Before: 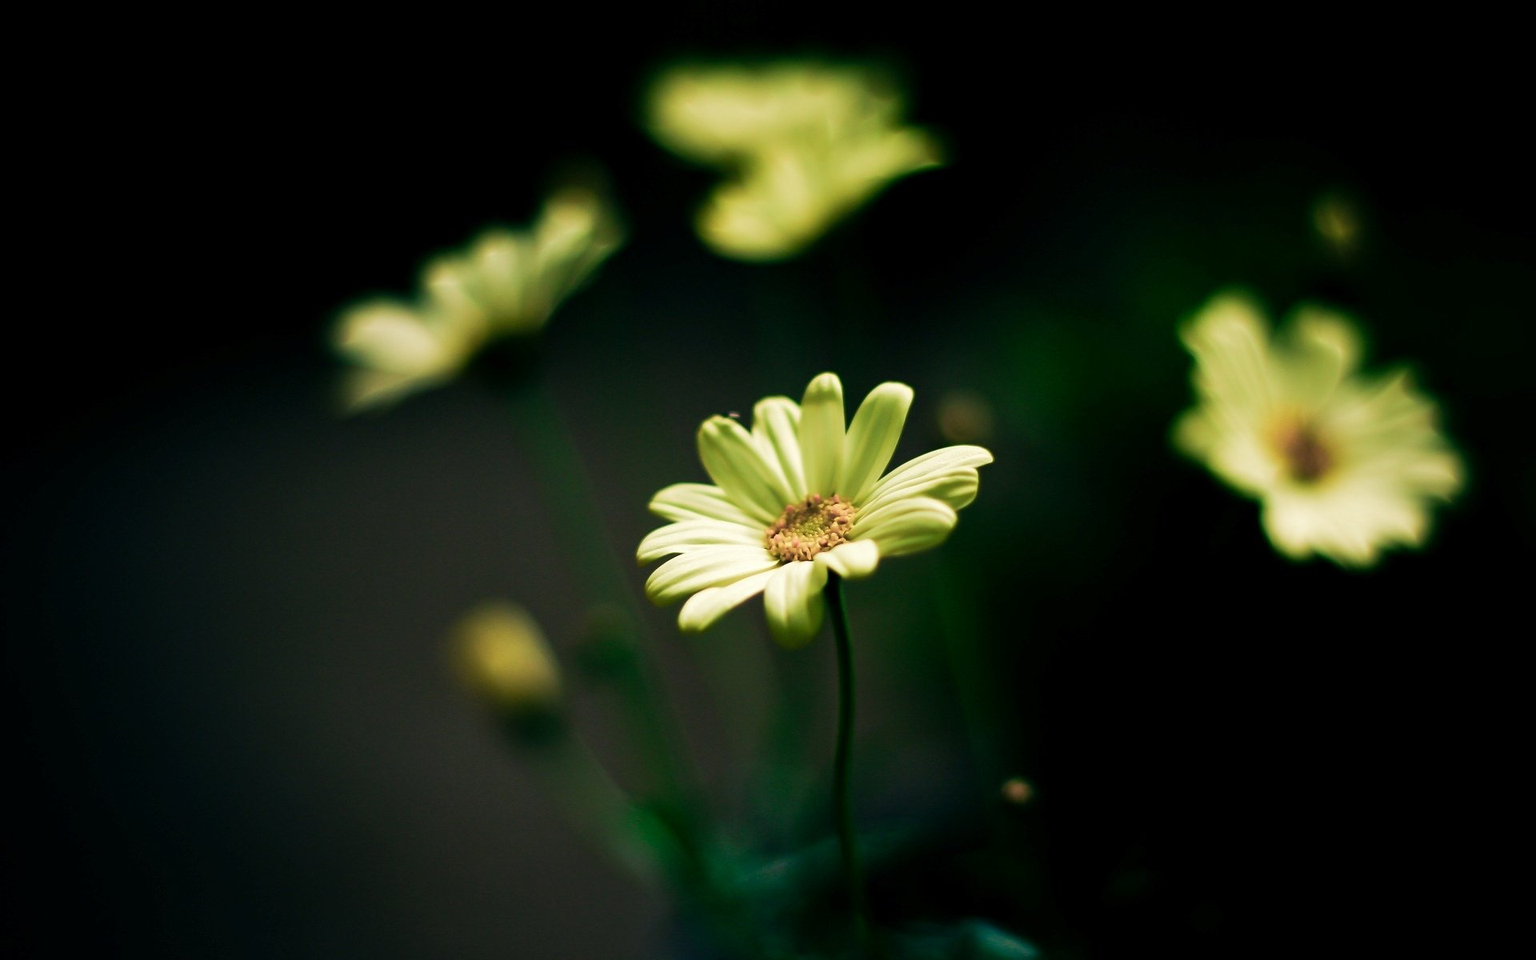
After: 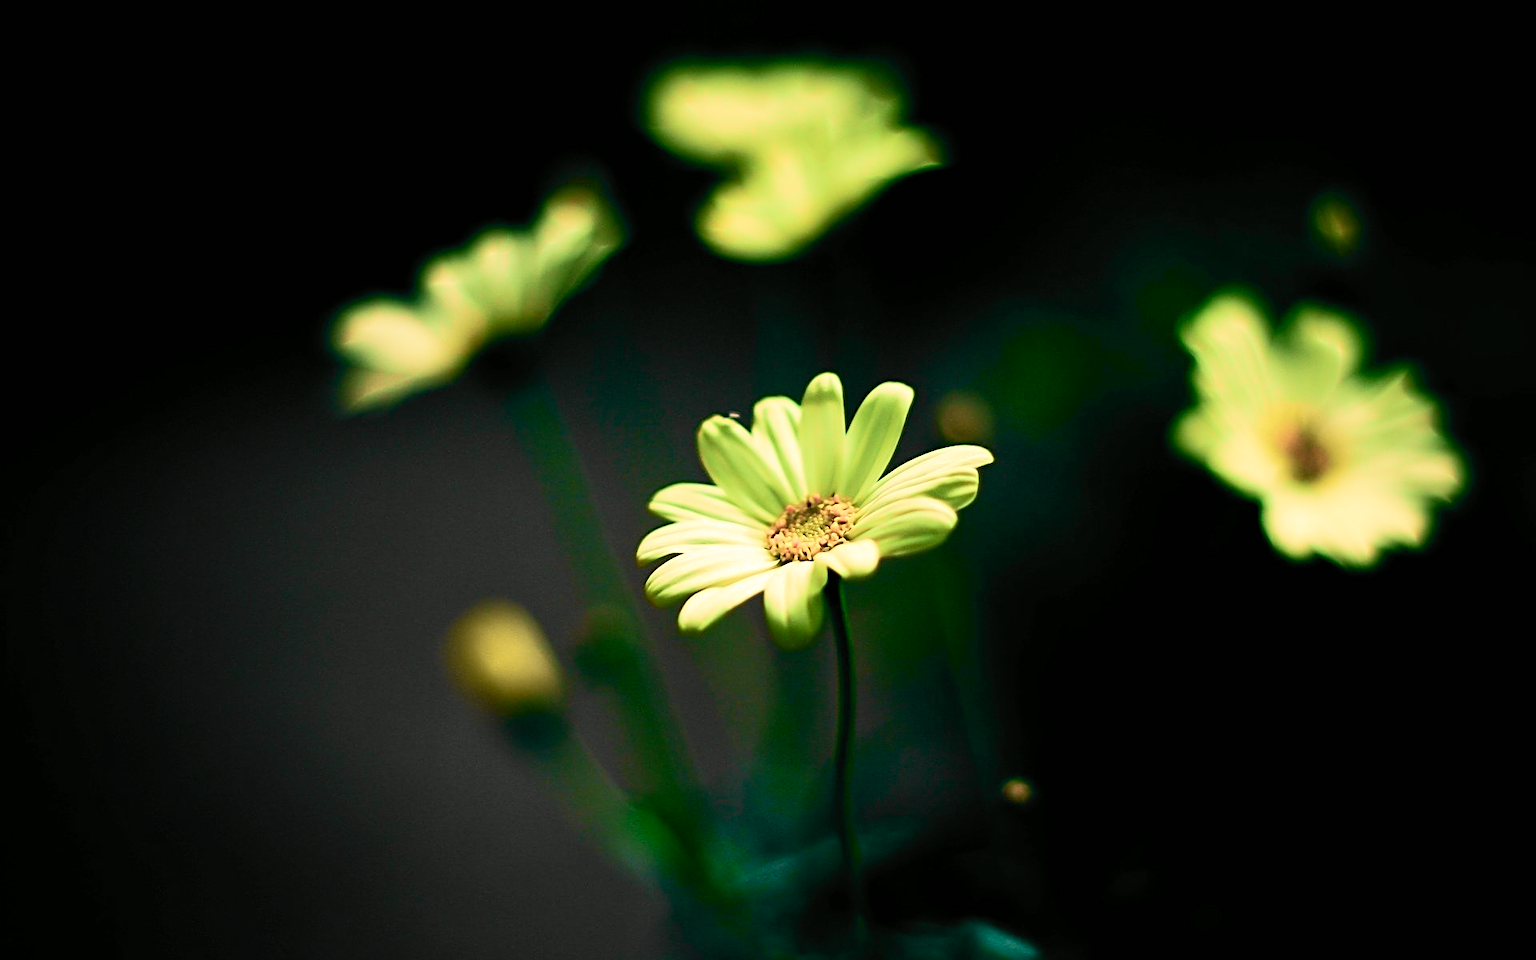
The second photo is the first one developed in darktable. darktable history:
sharpen: radius 2.546, amount 0.635
tone curve: curves: ch0 [(0, 0) (0.055, 0.057) (0.258, 0.307) (0.434, 0.543) (0.517, 0.657) (0.745, 0.874) (1, 1)]; ch1 [(0, 0) (0.346, 0.307) (0.418, 0.383) (0.46, 0.439) (0.482, 0.493) (0.502, 0.497) (0.517, 0.506) (0.55, 0.561) (0.588, 0.61) (0.646, 0.688) (1, 1)]; ch2 [(0, 0) (0.346, 0.34) (0.431, 0.45) (0.485, 0.499) (0.5, 0.503) (0.527, 0.508) (0.545, 0.562) (0.679, 0.706) (1, 1)], color space Lab, independent channels, preserve colors none
